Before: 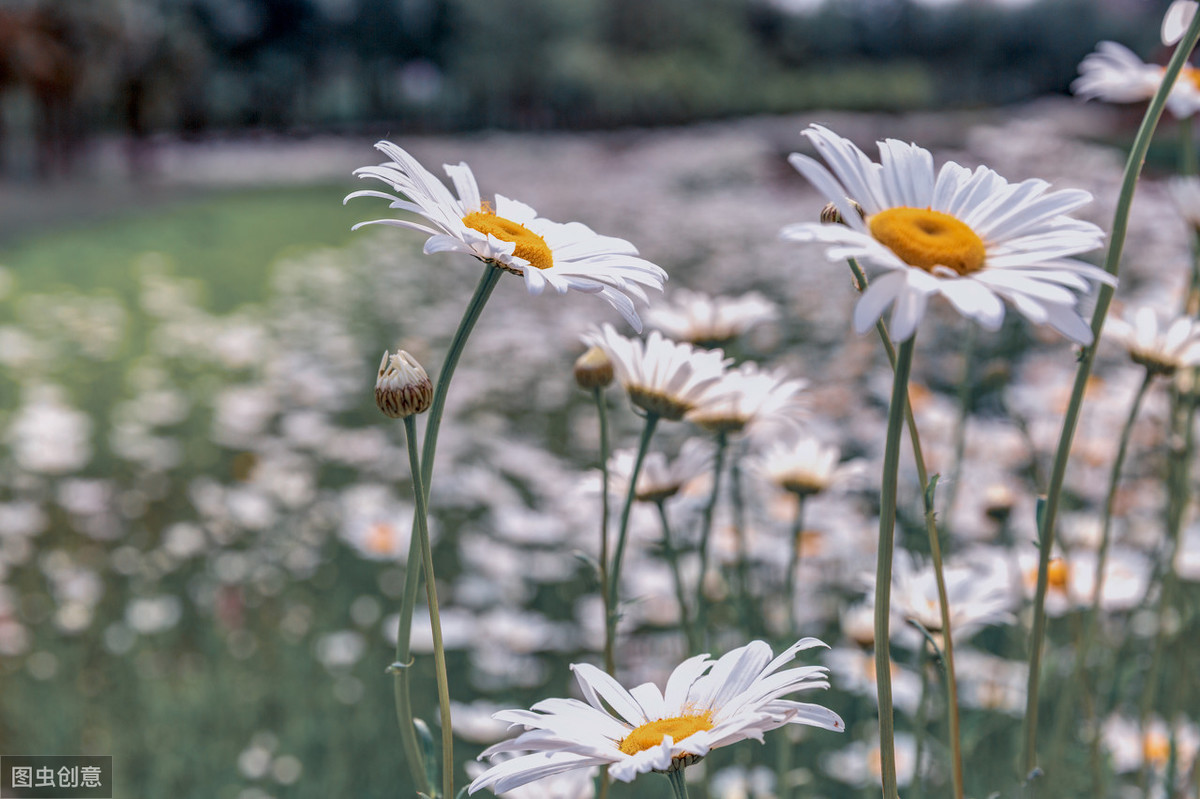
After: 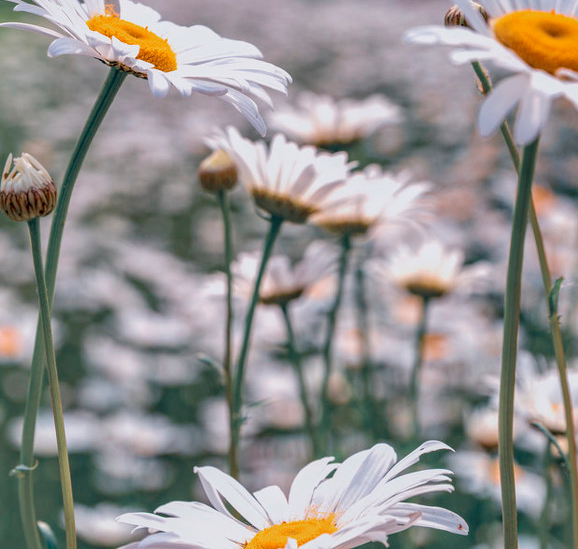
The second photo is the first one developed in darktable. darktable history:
crop: left 31.397%, top 24.678%, right 20.407%, bottom 6.512%
